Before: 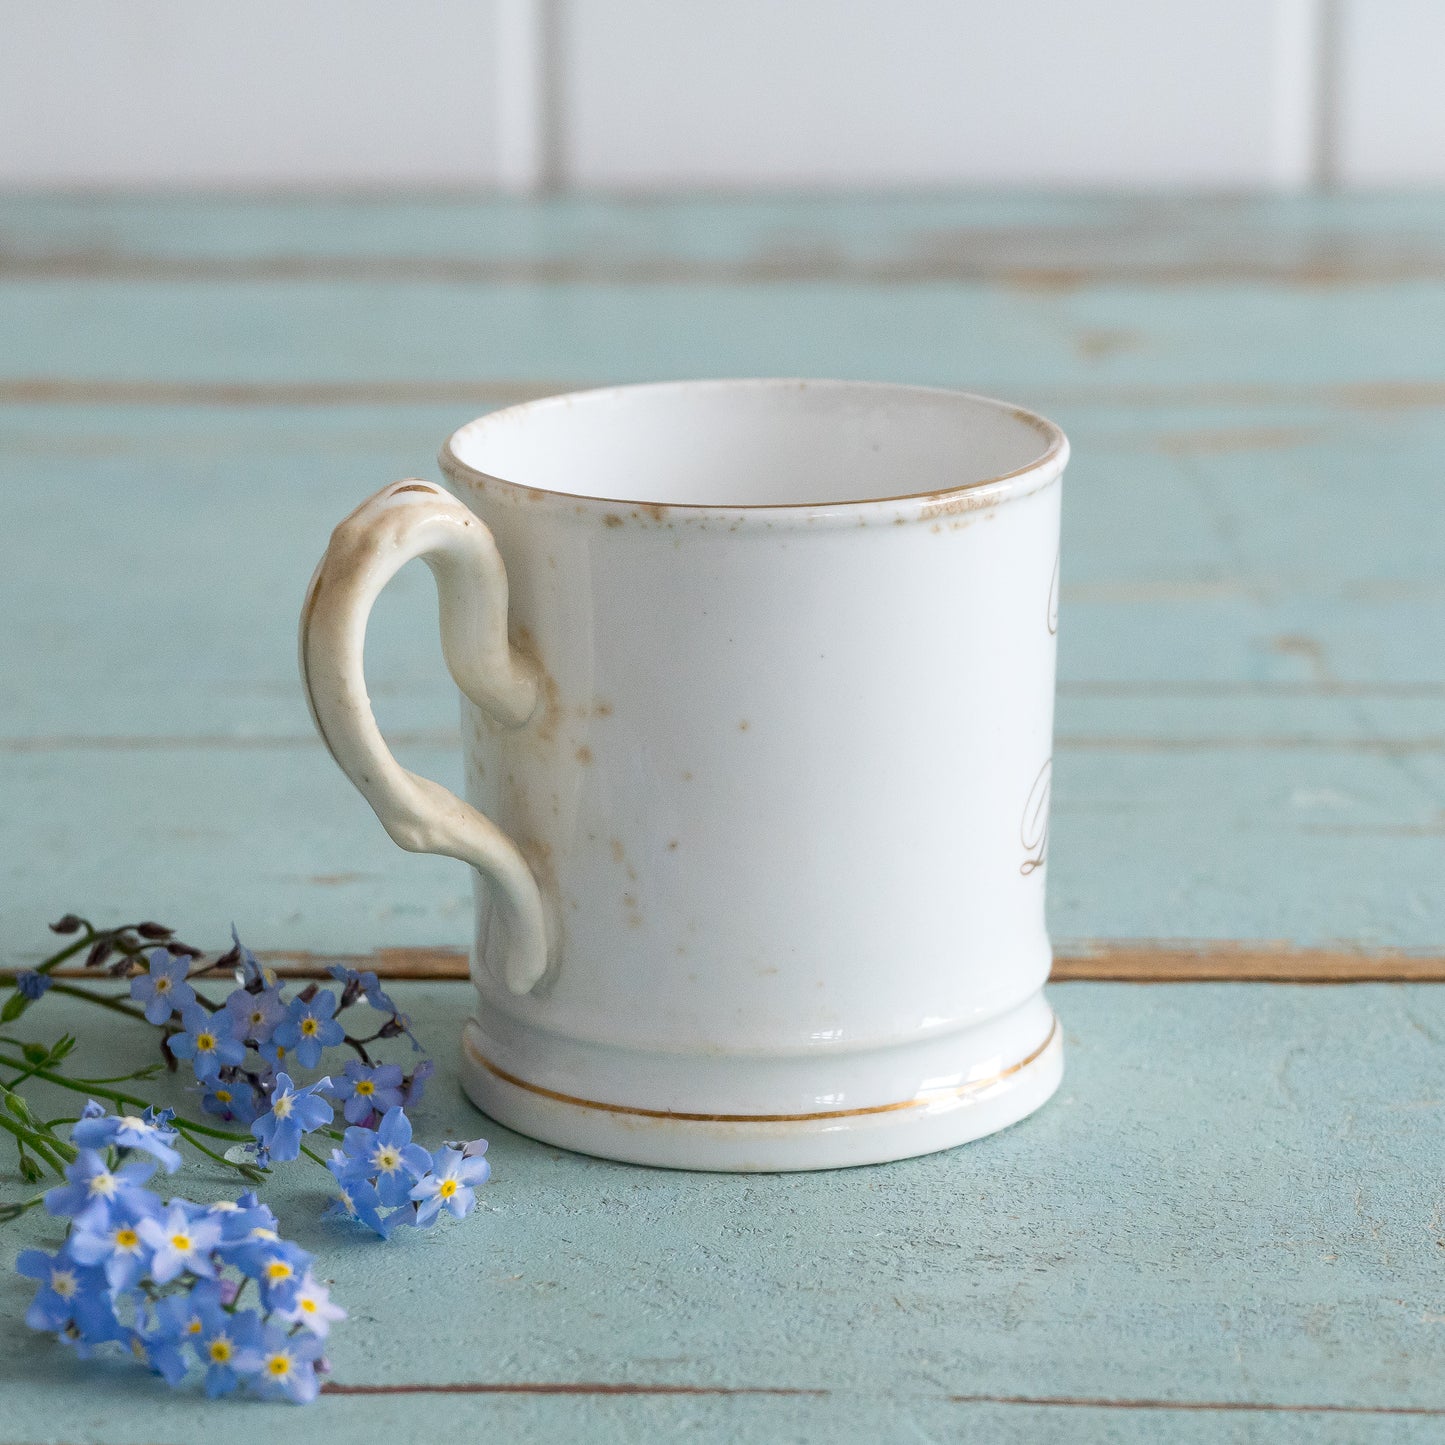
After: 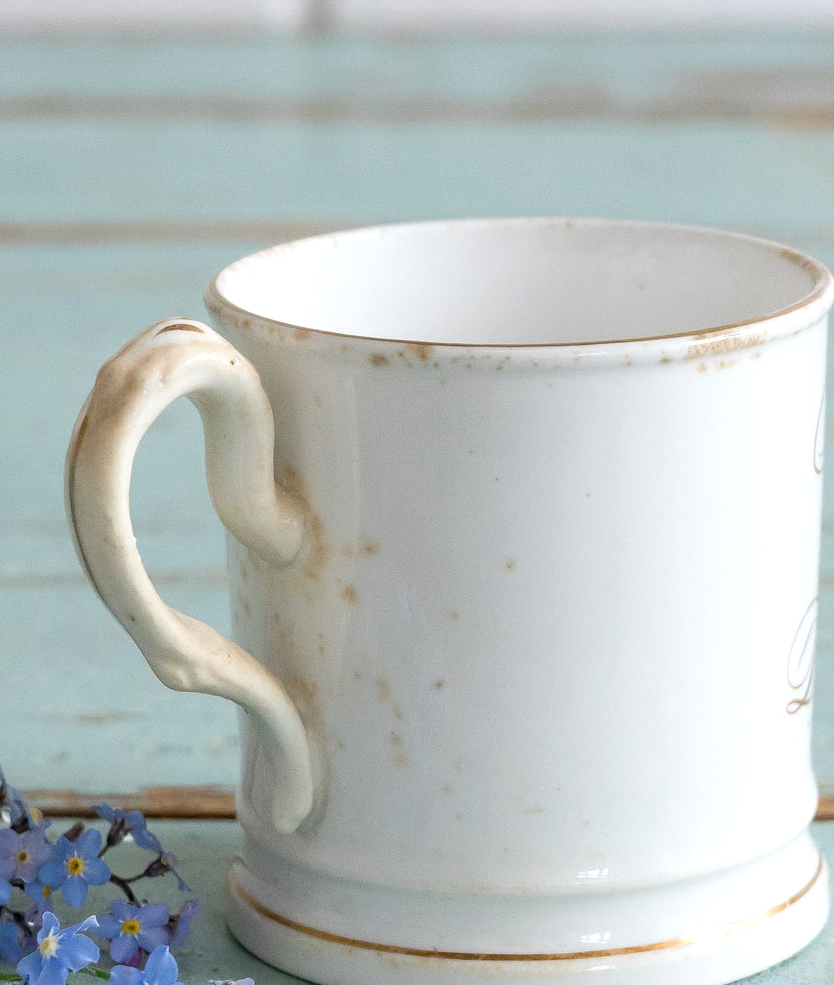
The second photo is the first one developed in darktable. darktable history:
exposure: exposure 0.2 EV, compensate highlight preservation false
crop: left 16.202%, top 11.208%, right 26.045%, bottom 20.557%
